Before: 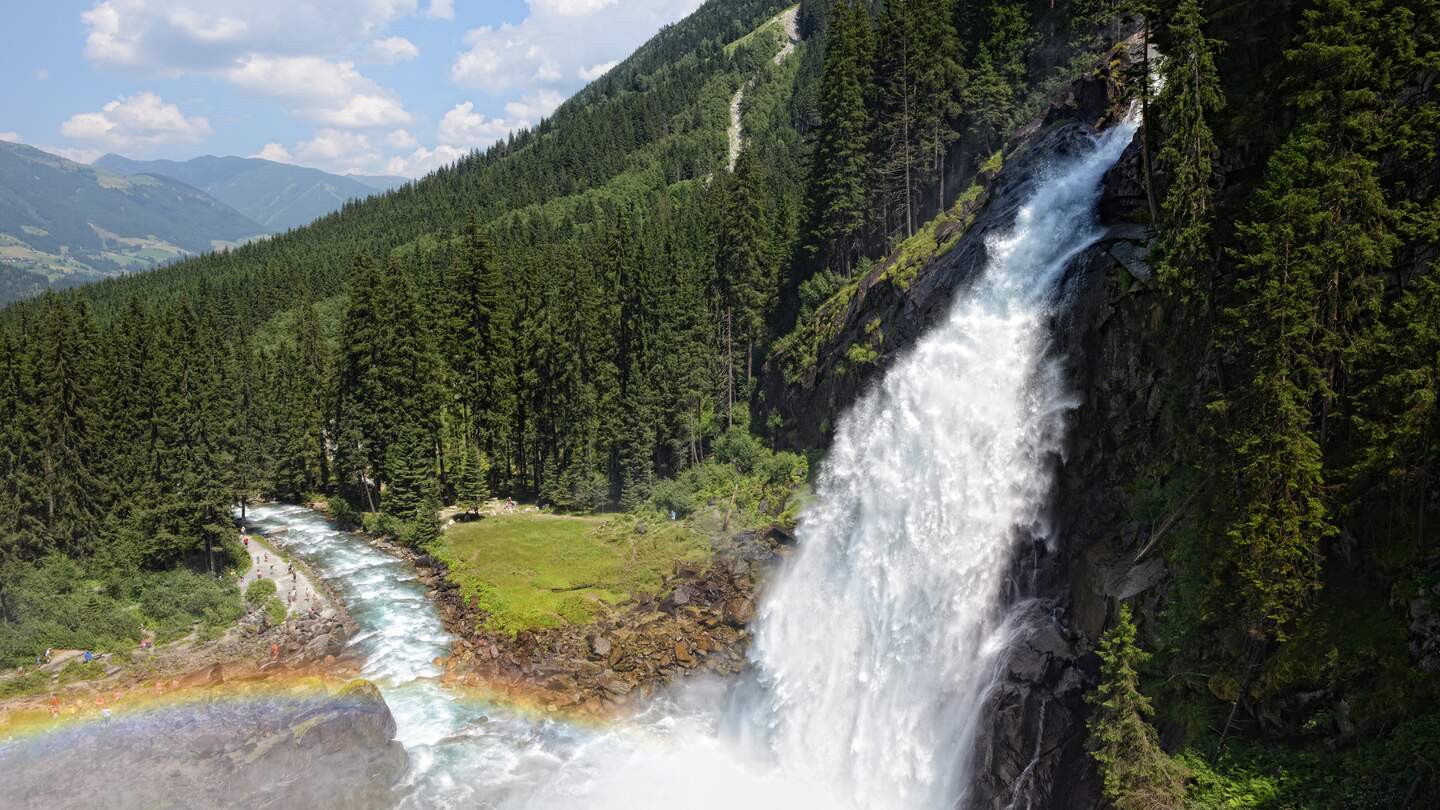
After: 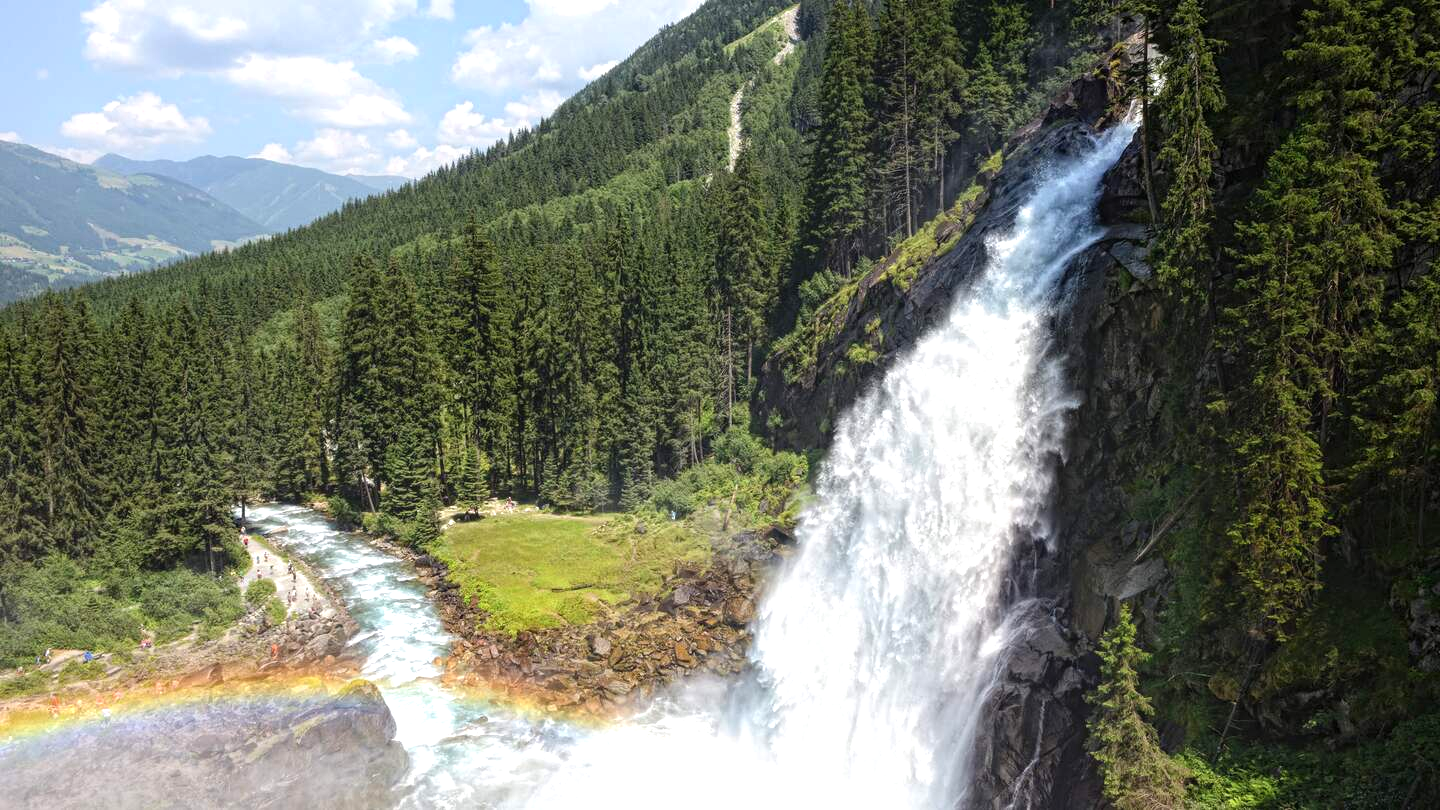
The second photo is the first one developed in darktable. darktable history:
local contrast: detail 110%
exposure: exposure 0.559 EV, compensate highlight preservation false
